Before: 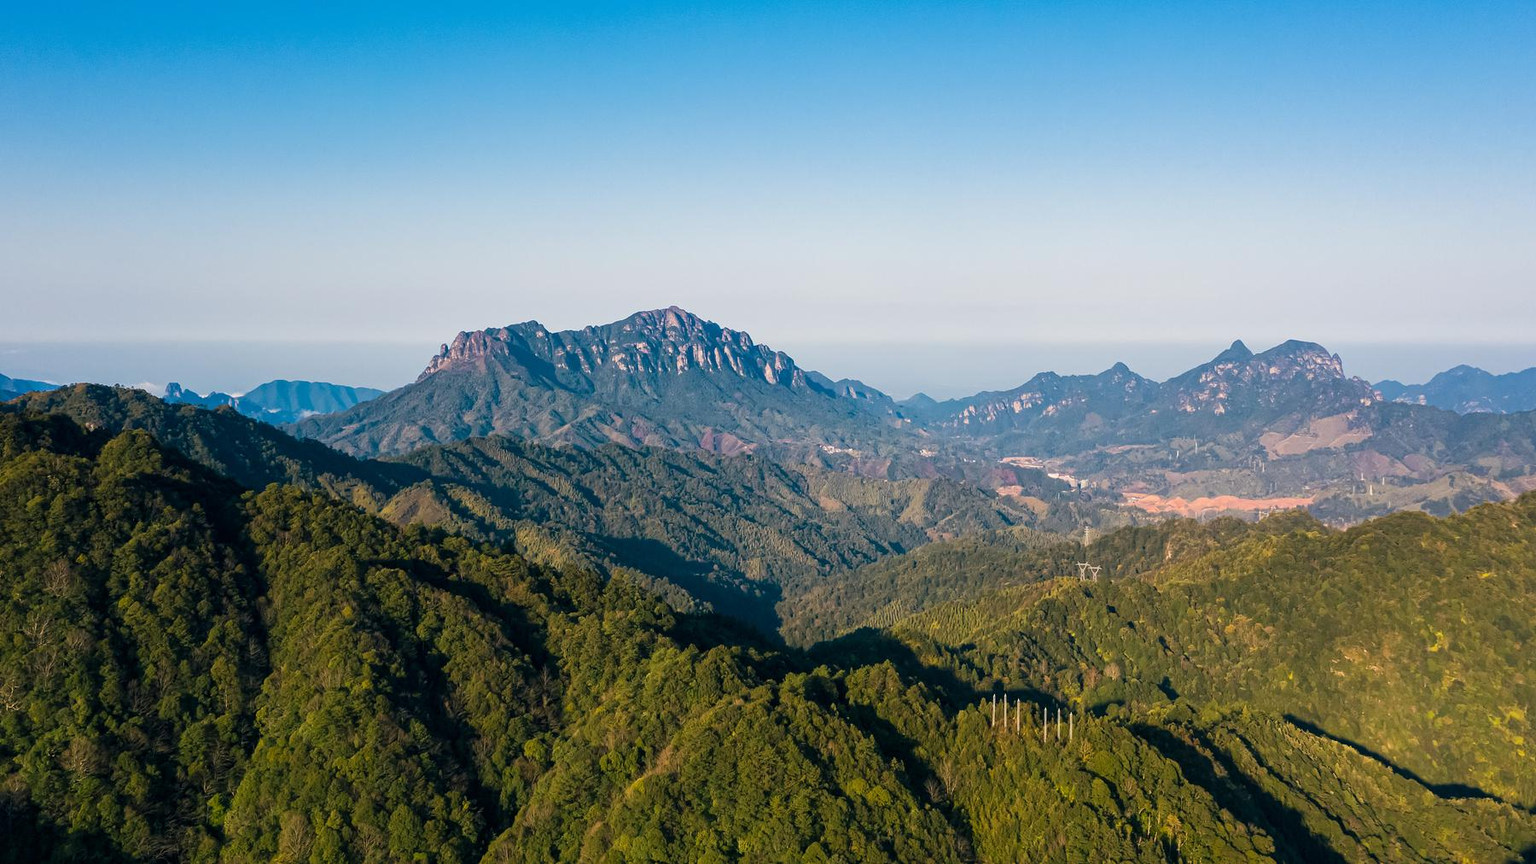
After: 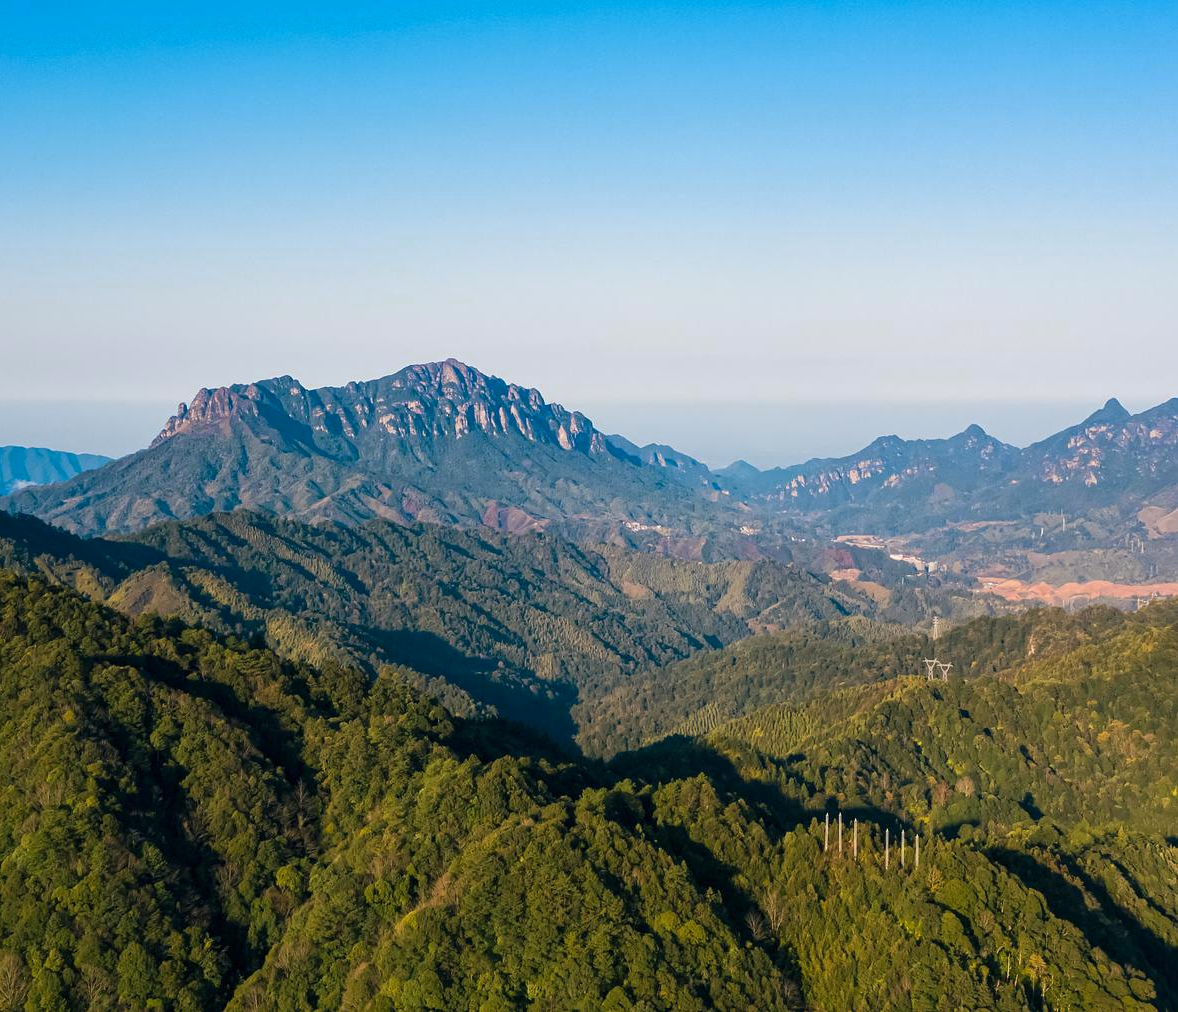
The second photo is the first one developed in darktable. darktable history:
crop and rotate: left 18.794%, right 15.734%
color zones: curves: ch0 [(0.068, 0.464) (0.25, 0.5) (0.48, 0.508) (0.75, 0.536) (0.886, 0.476) (0.967, 0.456)]; ch1 [(0.066, 0.456) (0.25, 0.5) (0.616, 0.508) (0.746, 0.56) (0.934, 0.444)]
